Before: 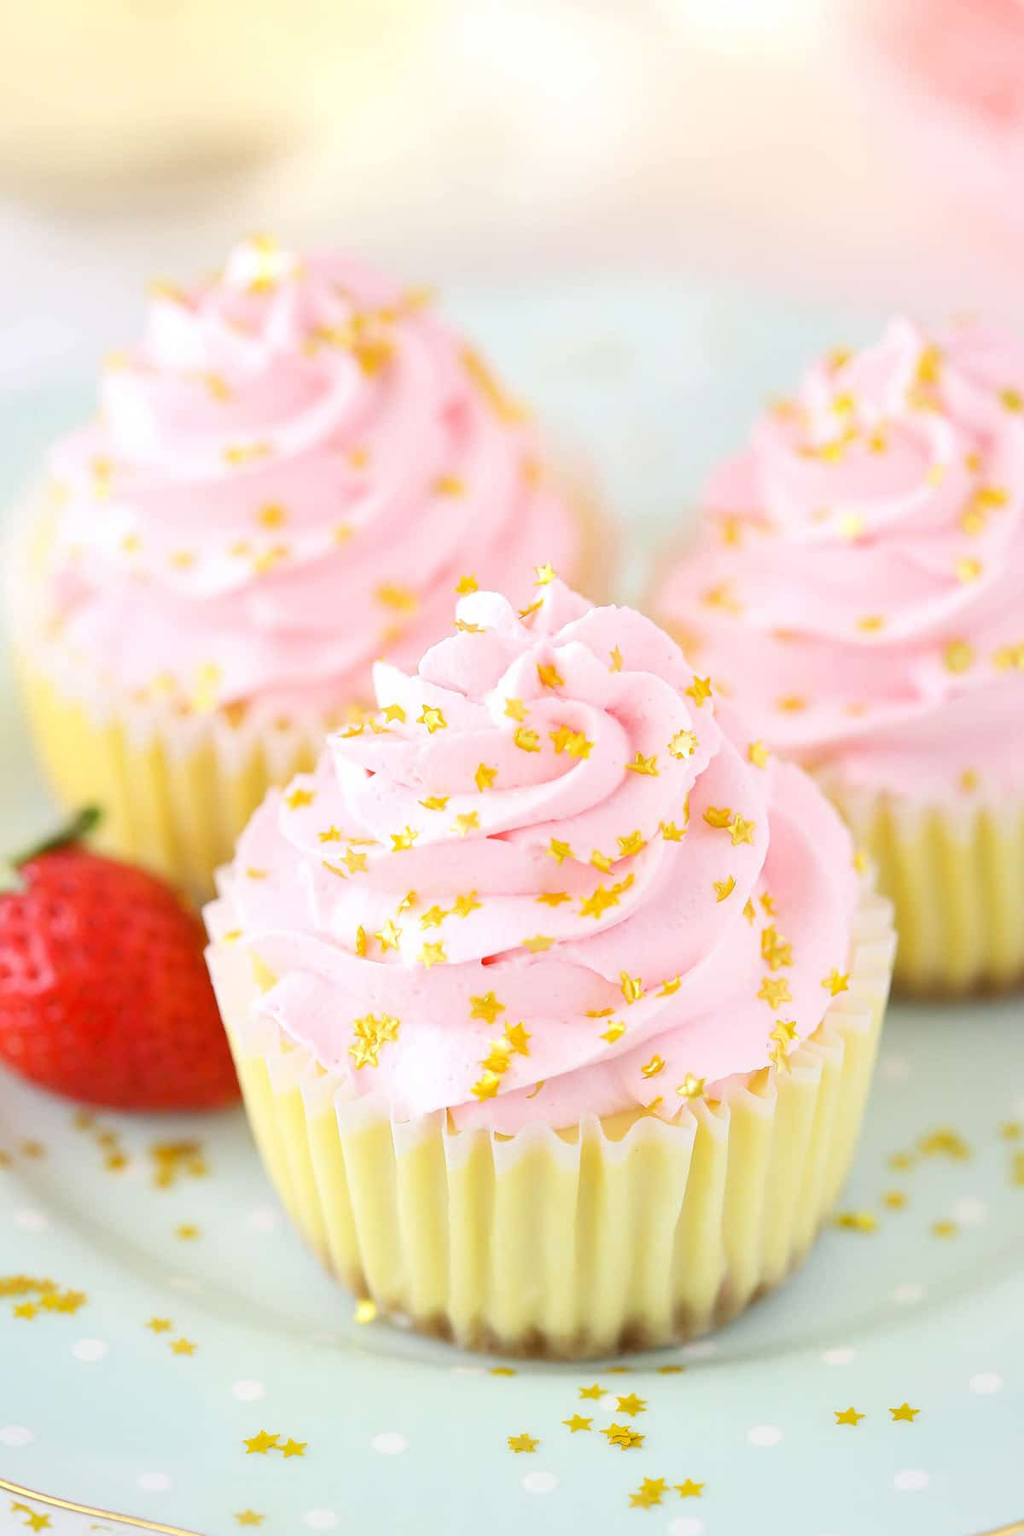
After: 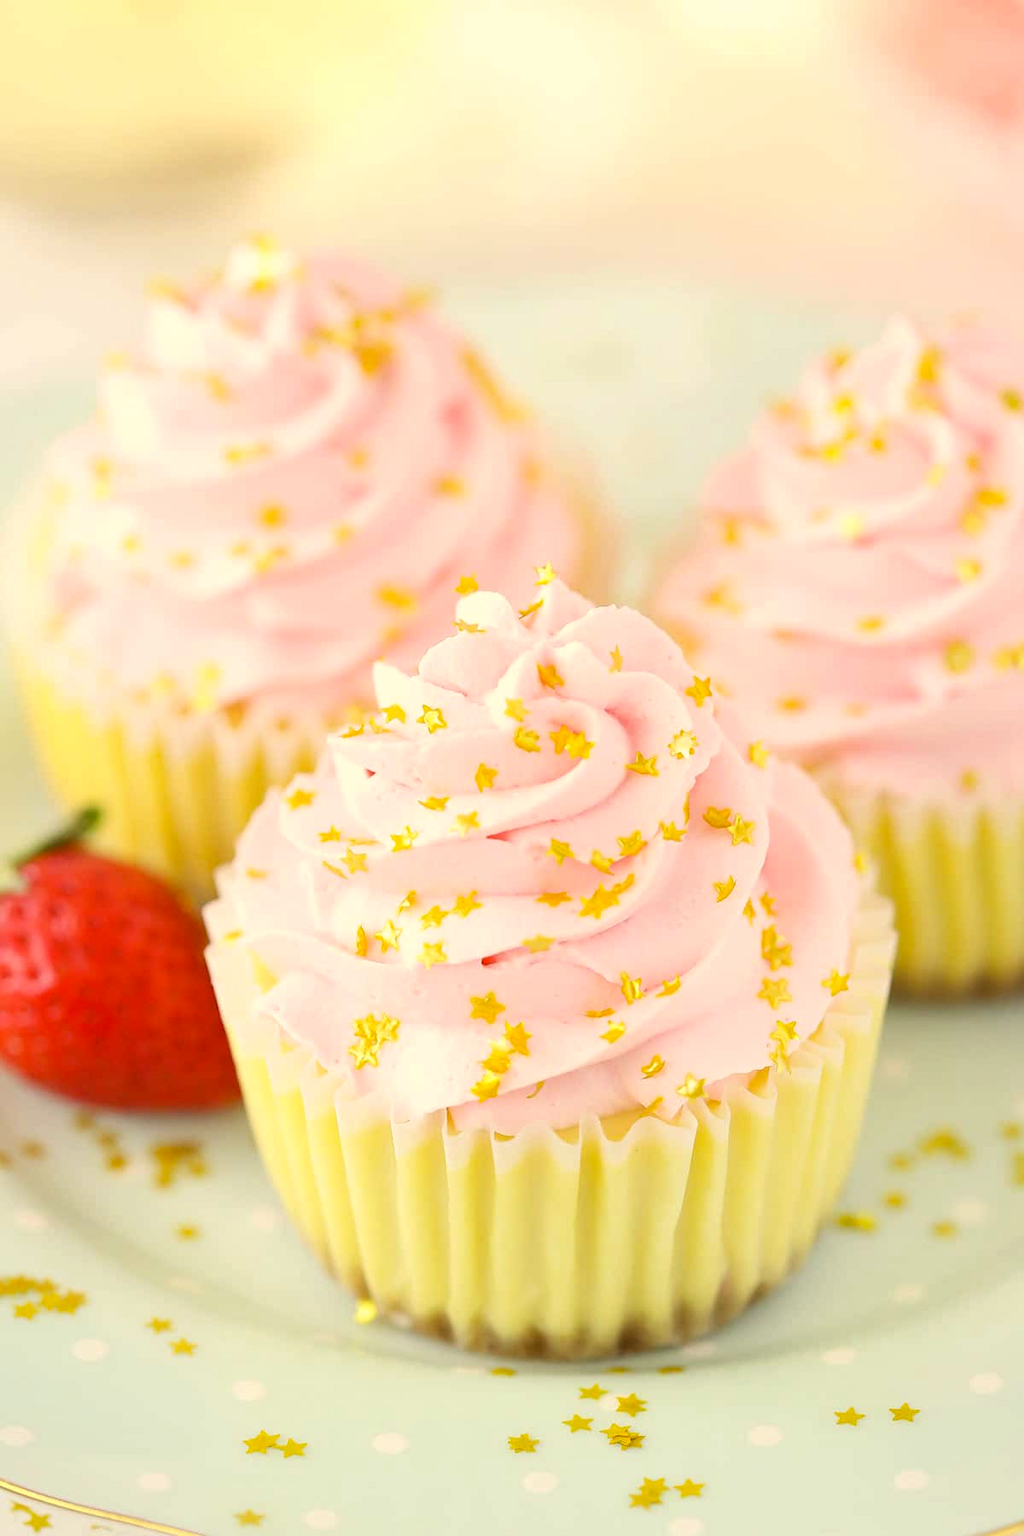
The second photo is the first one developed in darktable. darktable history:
color correction: highlights a* 1.41, highlights b* 17.44
